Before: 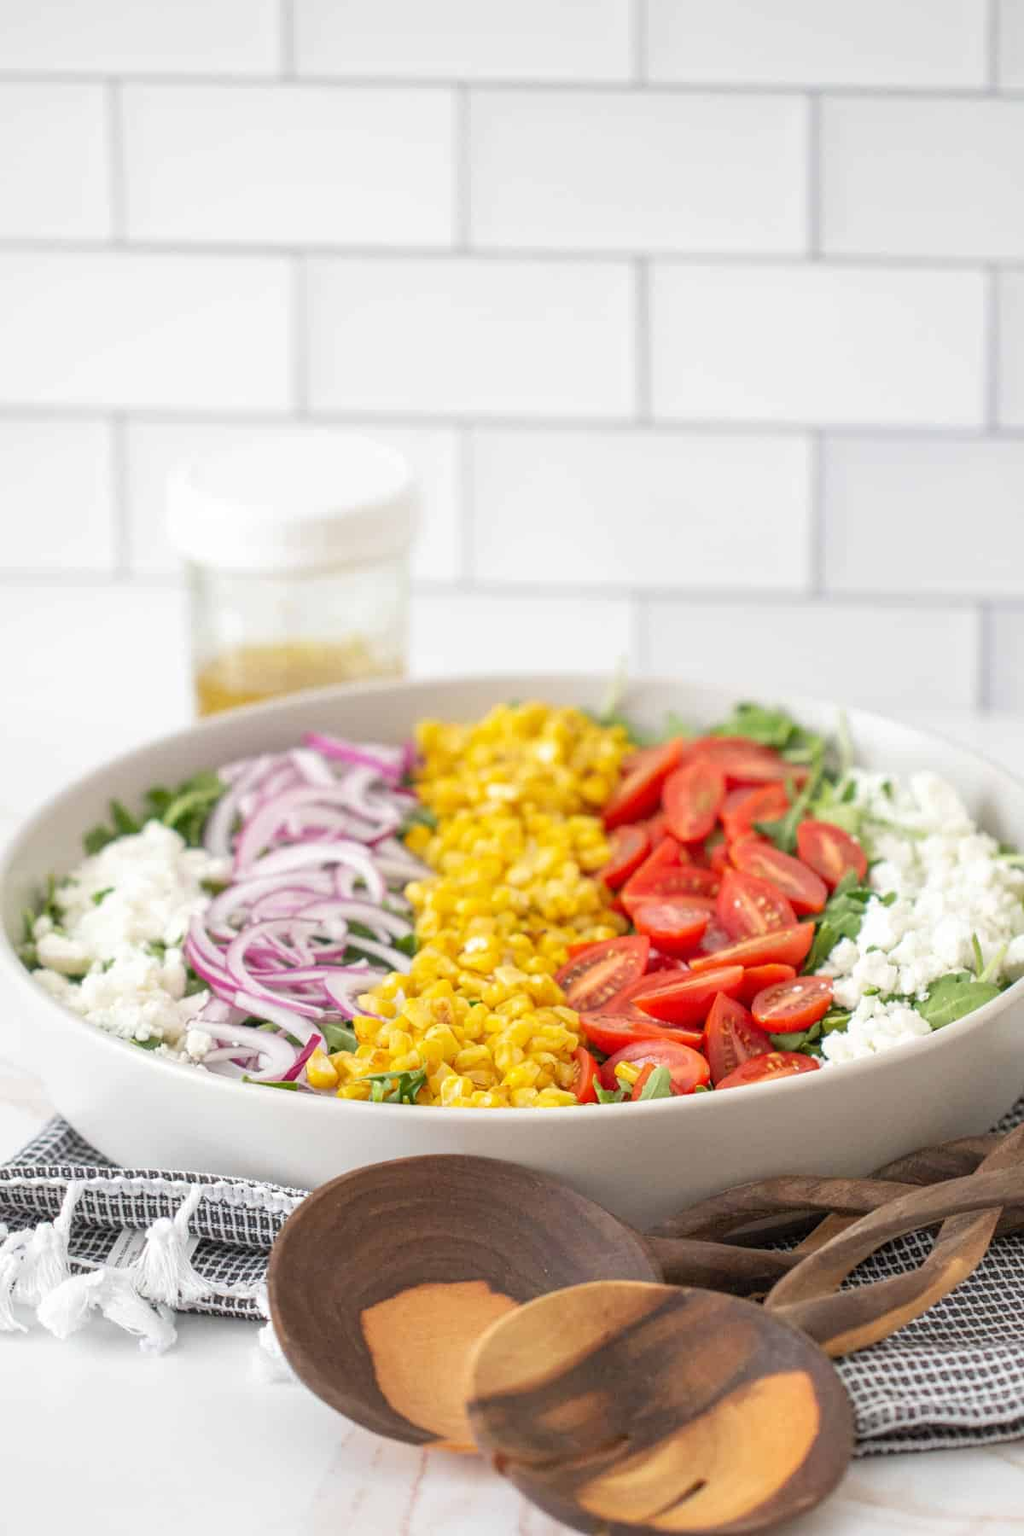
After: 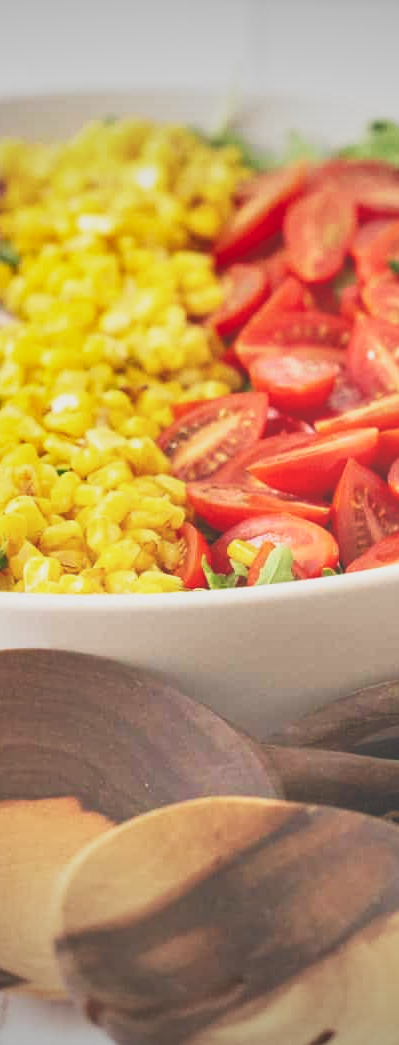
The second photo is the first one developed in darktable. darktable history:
crop: left 41.089%, top 39.158%, right 25.635%, bottom 2.779%
shadows and highlights: shadows 5.74, soften with gaussian
vignetting: fall-off radius 99.49%, center (-0.031, -0.047), width/height ratio 1.339
base curve: curves: ch0 [(0, 0) (0.088, 0.125) (0.176, 0.251) (0.354, 0.501) (0.613, 0.749) (1, 0.877)], preserve colors none
exposure: black level correction -0.031, compensate highlight preservation false
velvia: on, module defaults
